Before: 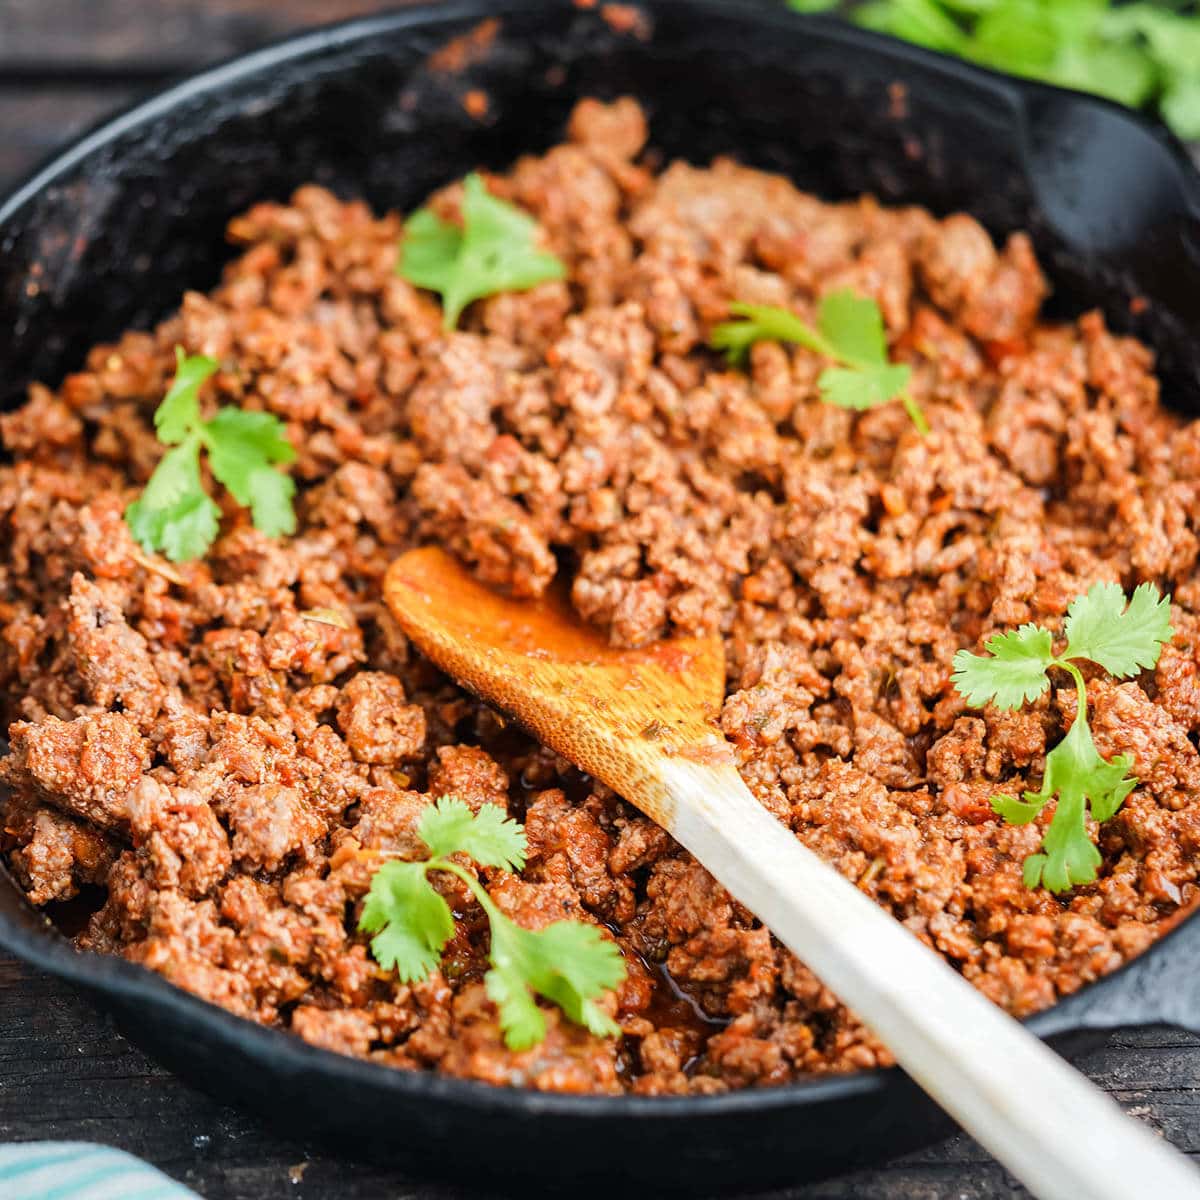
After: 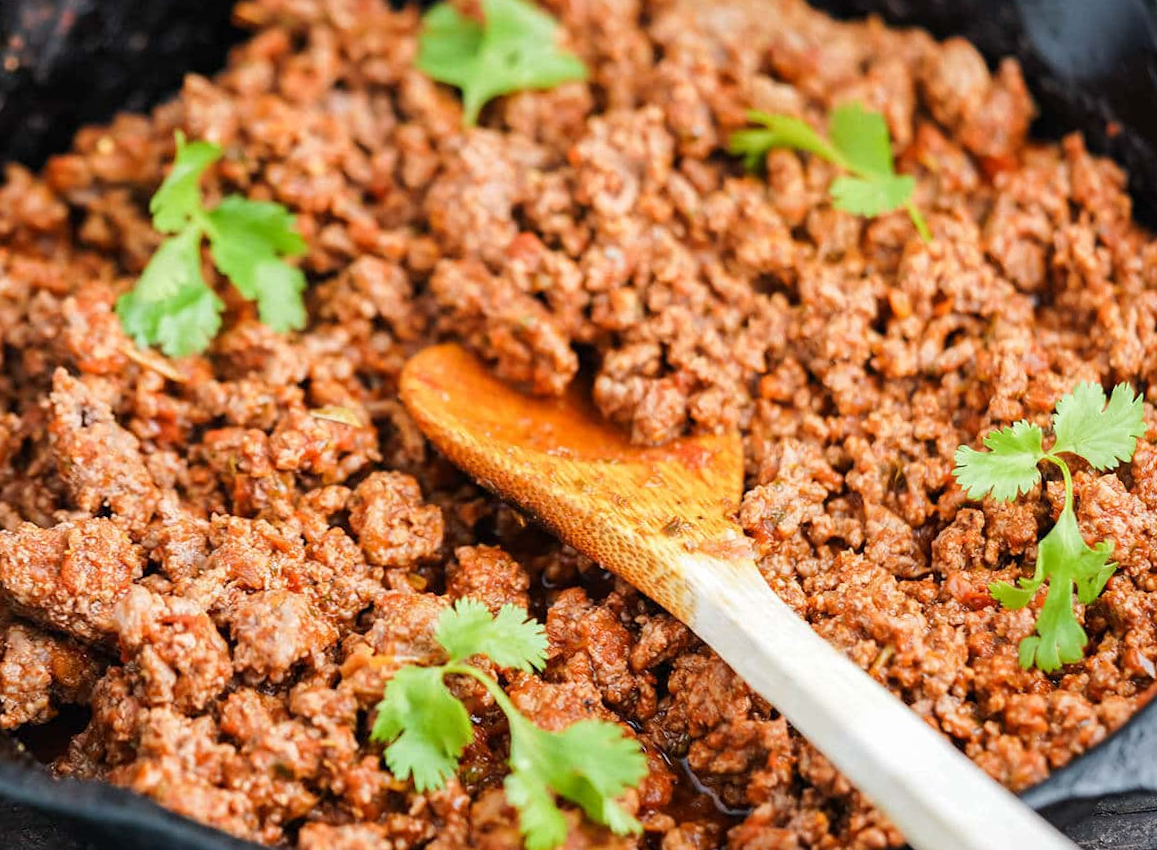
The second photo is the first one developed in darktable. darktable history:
rotate and perspective: rotation -0.013°, lens shift (vertical) -0.027, lens shift (horizontal) 0.178, crop left 0.016, crop right 0.989, crop top 0.082, crop bottom 0.918
white balance: emerald 1
crop and rotate: left 1.814%, top 12.818%, right 0.25%, bottom 9.225%
